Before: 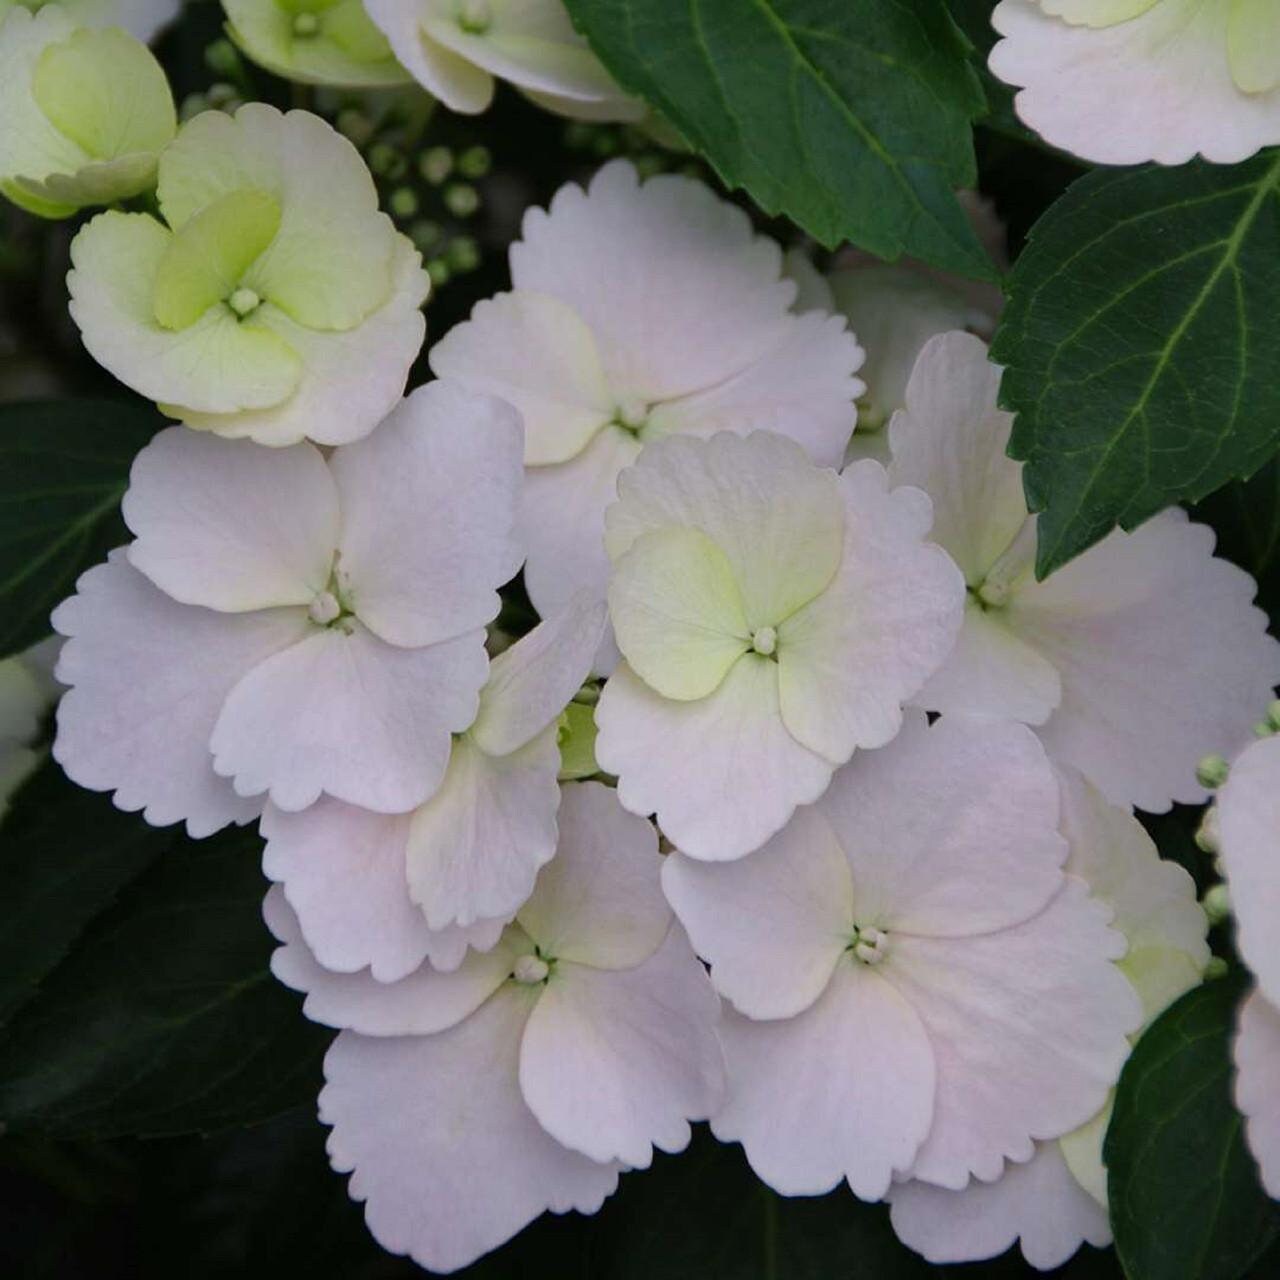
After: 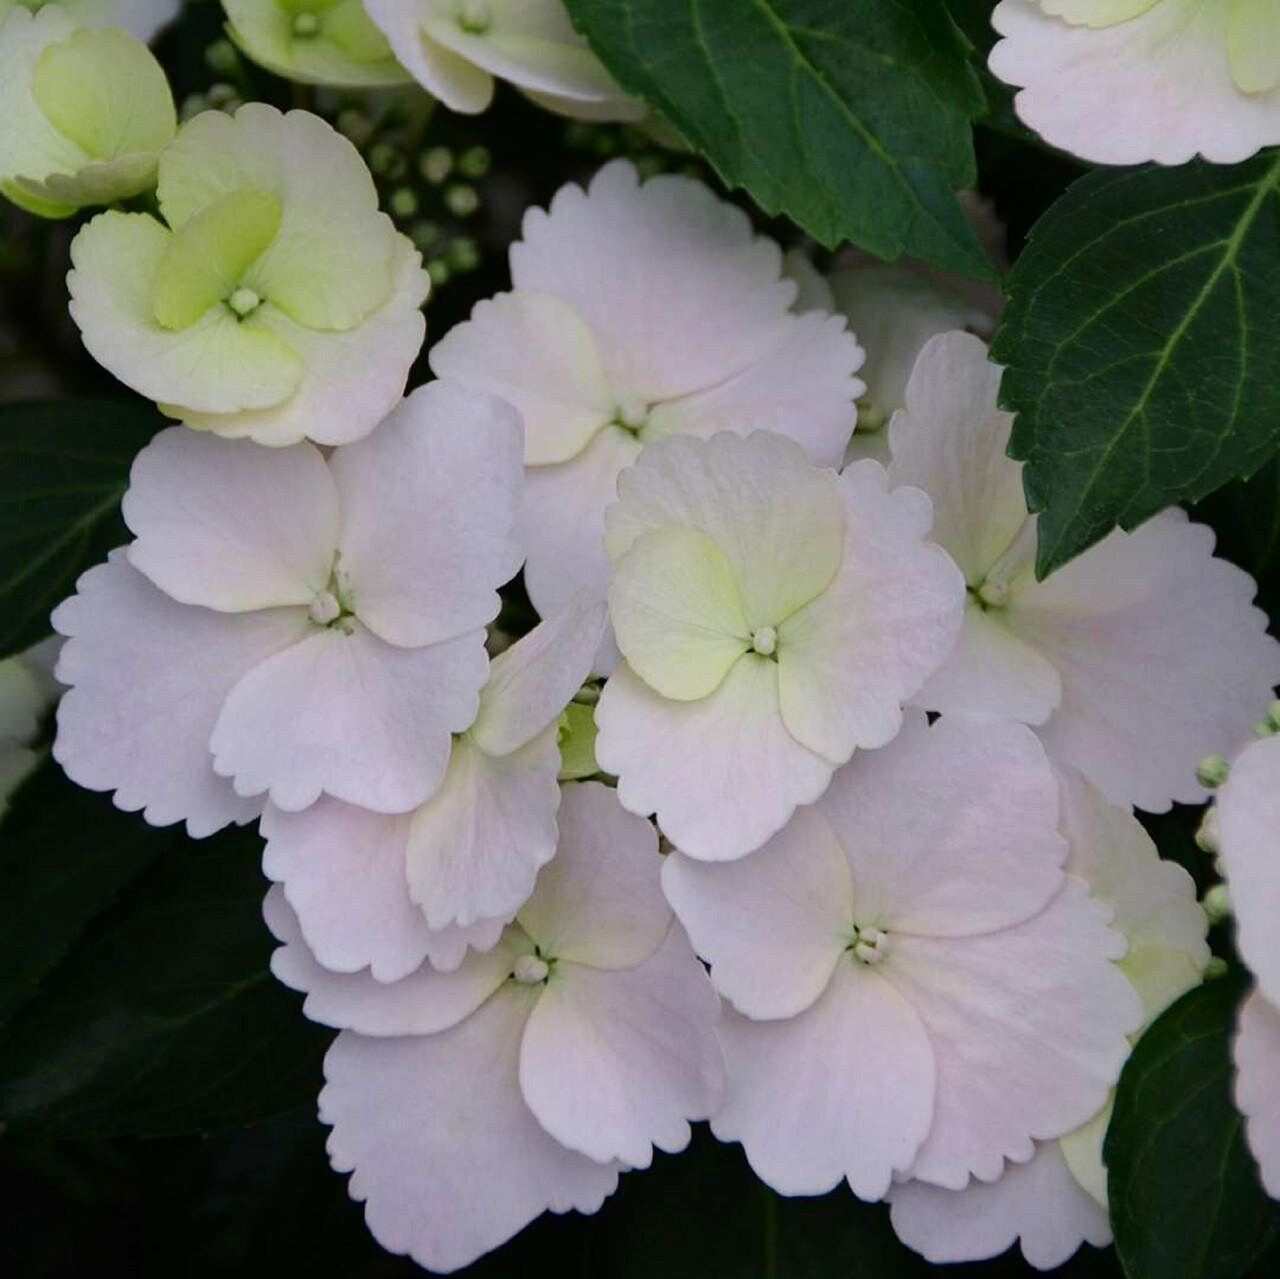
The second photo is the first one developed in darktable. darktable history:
tone curve: curves: ch0 [(0, 0) (0.08, 0.056) (0.4, 0.4) (0.6, 0.612) (0.92, 0.924) (1, 1)], color space Lab, independent channels, preserve colors none
crop: bottom 0.055%
